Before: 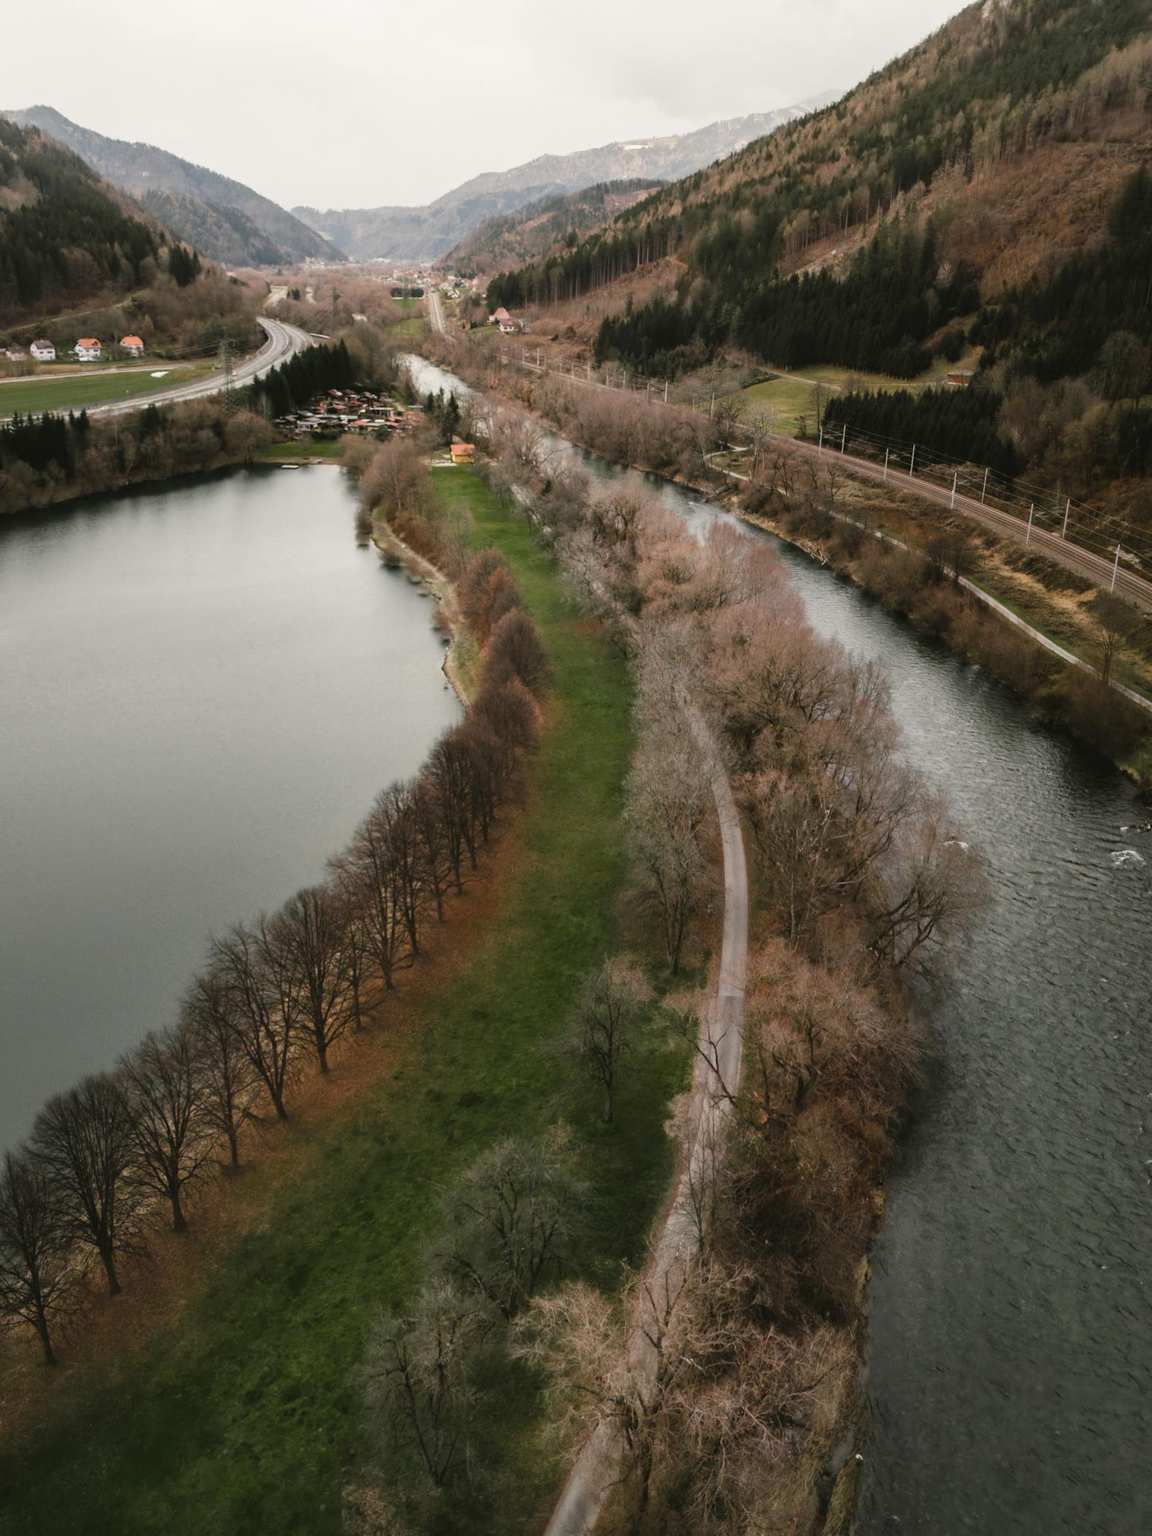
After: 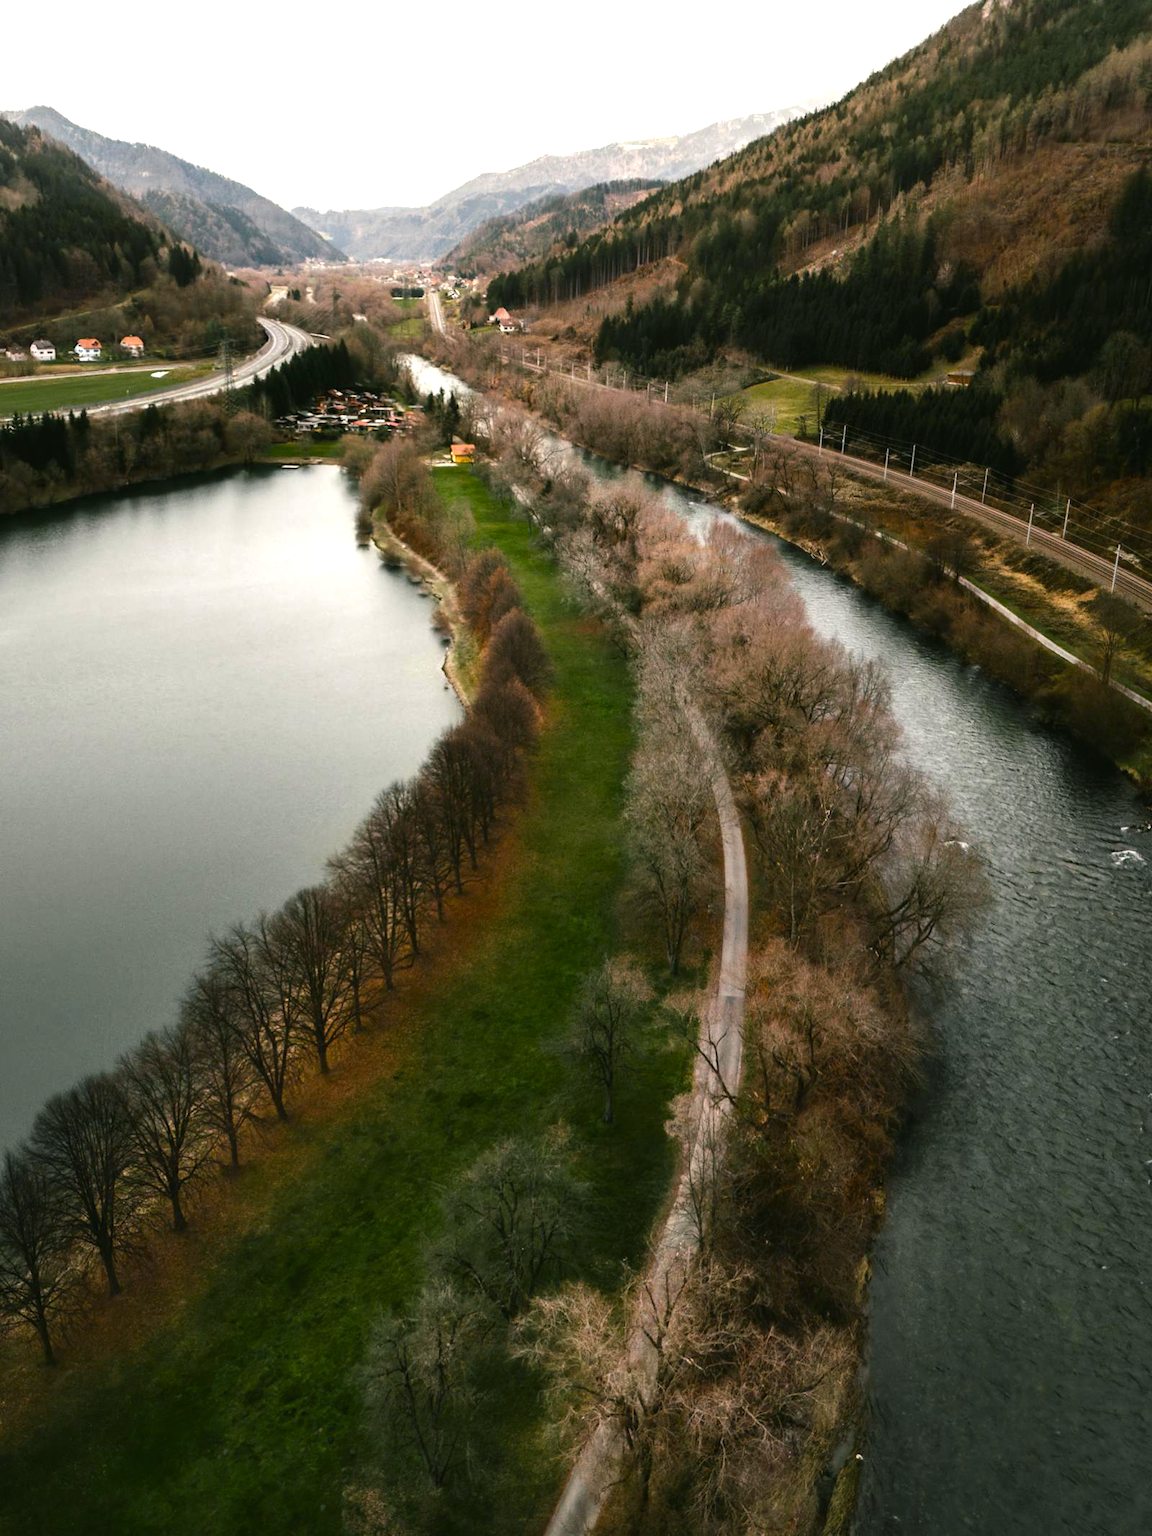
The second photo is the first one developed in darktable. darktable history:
color balance rgb: shadows lift › luminance -7.284%, shadows lift › chroma 2.077%, shadows lift › hue 165.17°, perceptual saturation grading › global saturation 30.958%, perceptual brilliance grading › global brilliance -5.333%, perceptual brilliance grading › highlights 24.483%, perceptual brilliance grading › mid-tones 6.91%, perceptual brilliance grading › shadows -4.841%
contrast brightness saturation: contrast 0.034, brightness -0.036
